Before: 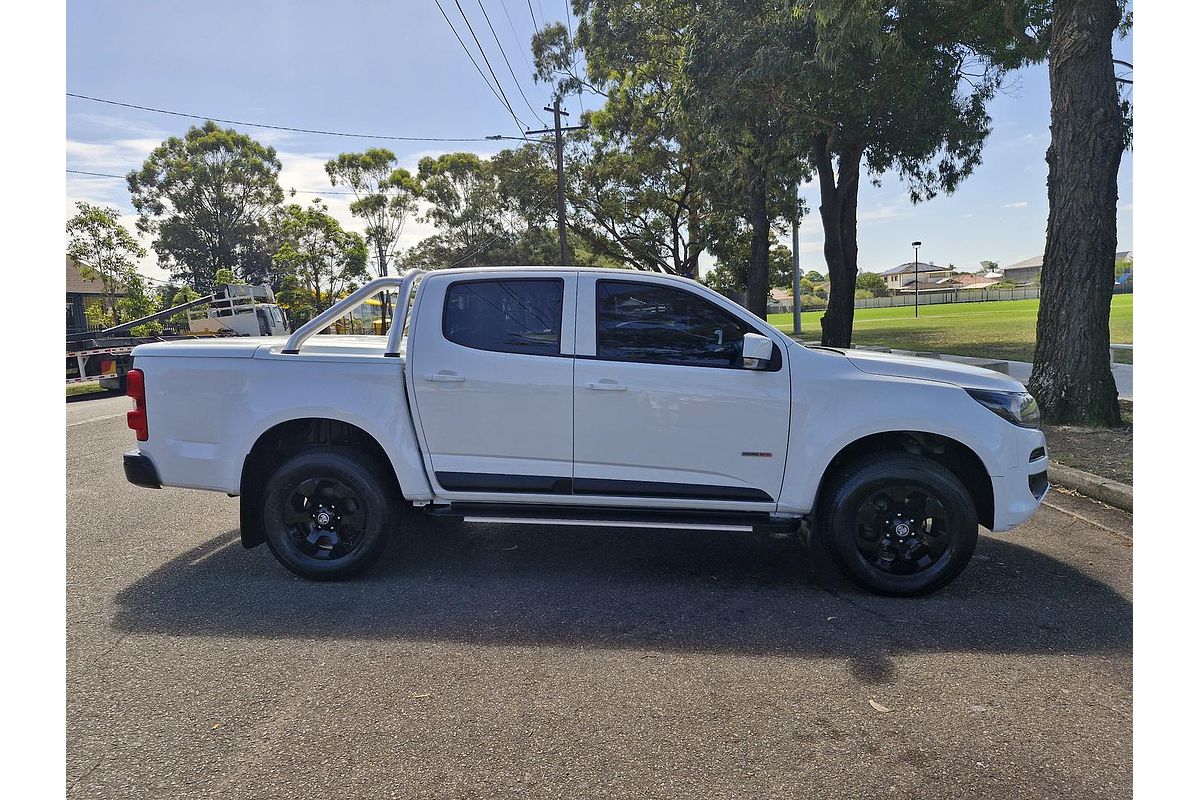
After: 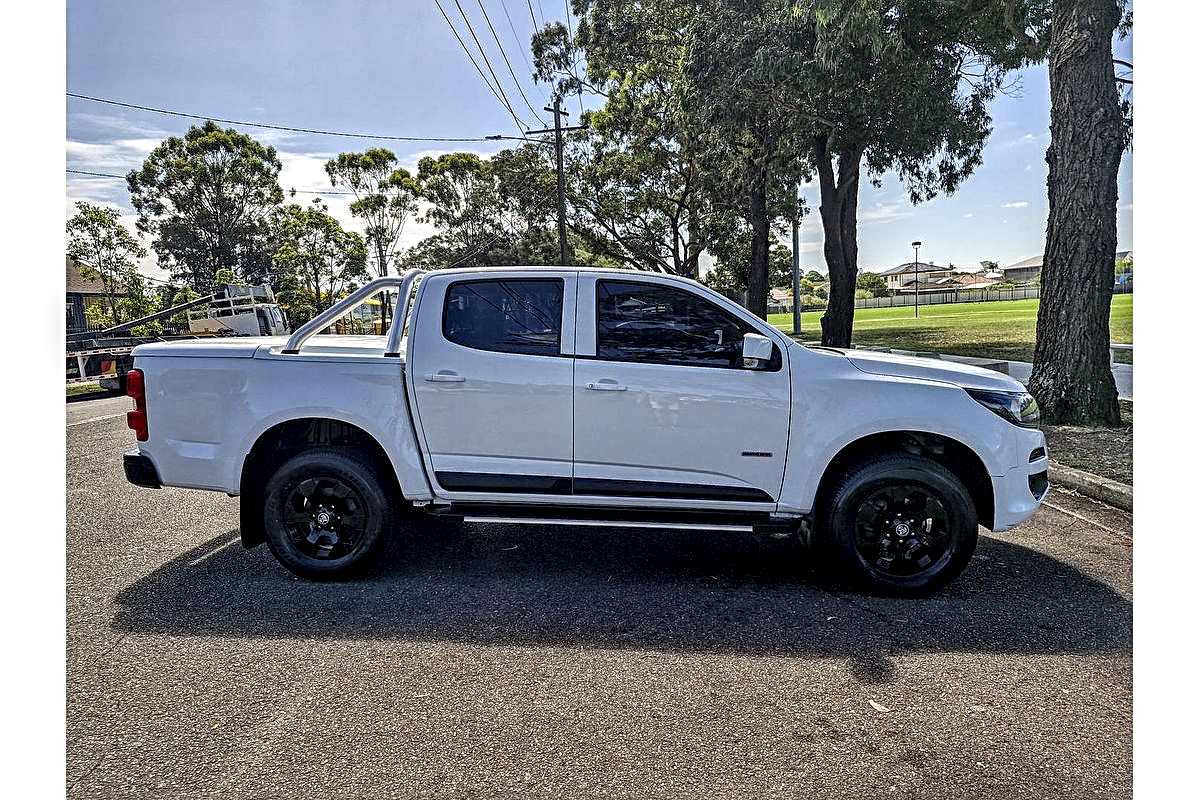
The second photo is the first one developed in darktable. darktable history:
base curve: preserve colors none
local contrast: highlights 19%, detail 186%
sharpen: radius 3.119
